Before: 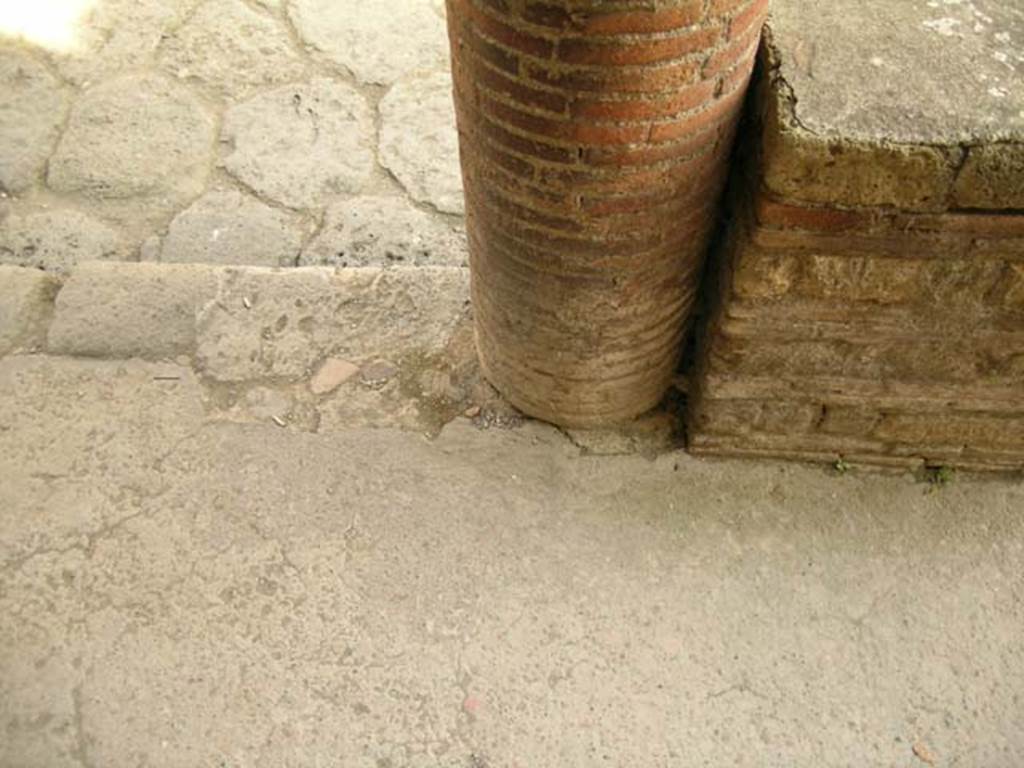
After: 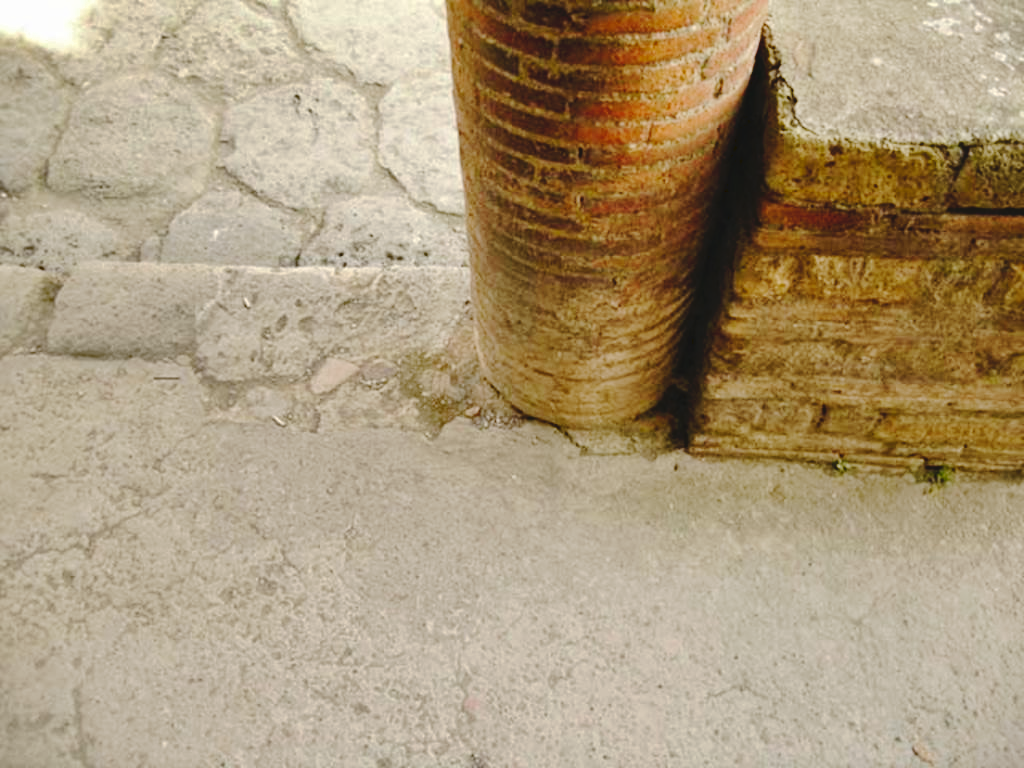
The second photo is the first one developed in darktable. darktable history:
shadows and highlights: shadows 40, highlights -54, highlights color adjustment 46%, low approximation 0.01, soften with gaussian
tone curve: curves: ch0 [(0, 0) (0.003, 0.058) (0.011, 0.061) (0.025, 0.065) (0.044, 0.076) (0.069, 0.083) (0.1, 0.09) (0.136, 0.102) (0.177, 0.145) (0.224, 0.196) (0.277, 0.278) (0.335, 0.375) (0.399, 0.486) (0.468, 0.578) (0.543, 0.651) (0.623, 0.717) (0.709, 0.783) (0.801, 0.838) (0.898, 0.91) (1, 1)], preserve colors none
